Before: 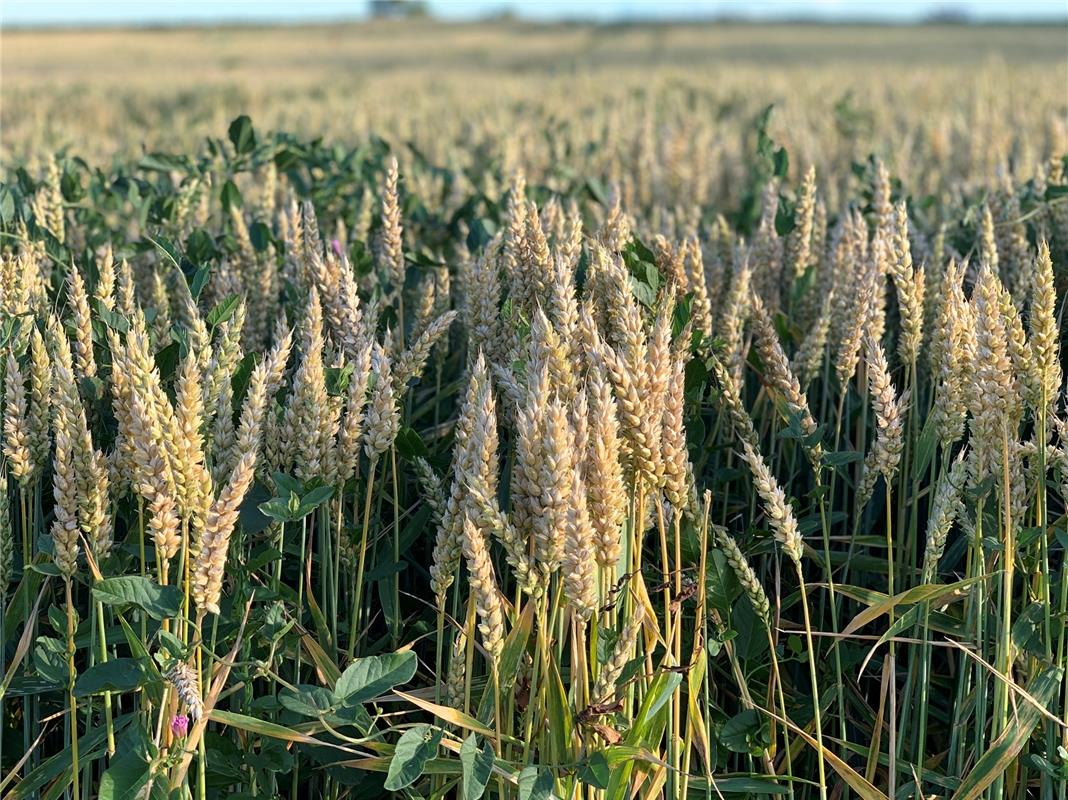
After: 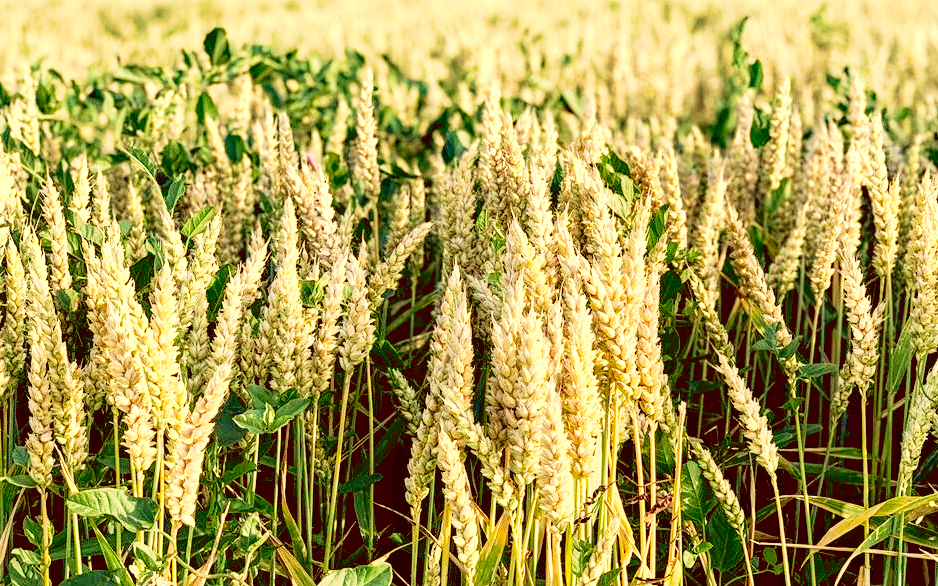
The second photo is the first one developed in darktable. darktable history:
color correction: highlights a* 1.18, highlights b* 23.54, shadows a* 16.16, shadows b* 24.83
crop and rotate: left 2.418%, top 11.033%, right 9.691%, bottom 15.716%
tone curve: curves: ch0 [(0, 0.005) (0.103, 0.097) (0.18, 0.22) (0.378, 0.482) (0.504, 0.631) (0.663, 0.801) (0.834, 0.914) (1, 0.971)]; ch1 [(0, 0) (0.172, 0.123) (0.324, 0.253) (0.396, 0.388) (0.478, 0.461) (0.499, 0.498) (0.545, 0.587) (0.604, 0.692) (0.704, 0.818) (1, 1)]; ch2 [(0, 0) (0.411, 0.424) (0.496, 0.5) (0.521, 0.537) (0.555, 0.585) (0.628, 0.703) (1, 1)], preserve colors none
haze removal: adaptive false
velvia: strength 55.89%
local contrast: on, module defaults
exposure: black level correction 0.01, exposure 1 EV, compensate highlight preservation false
